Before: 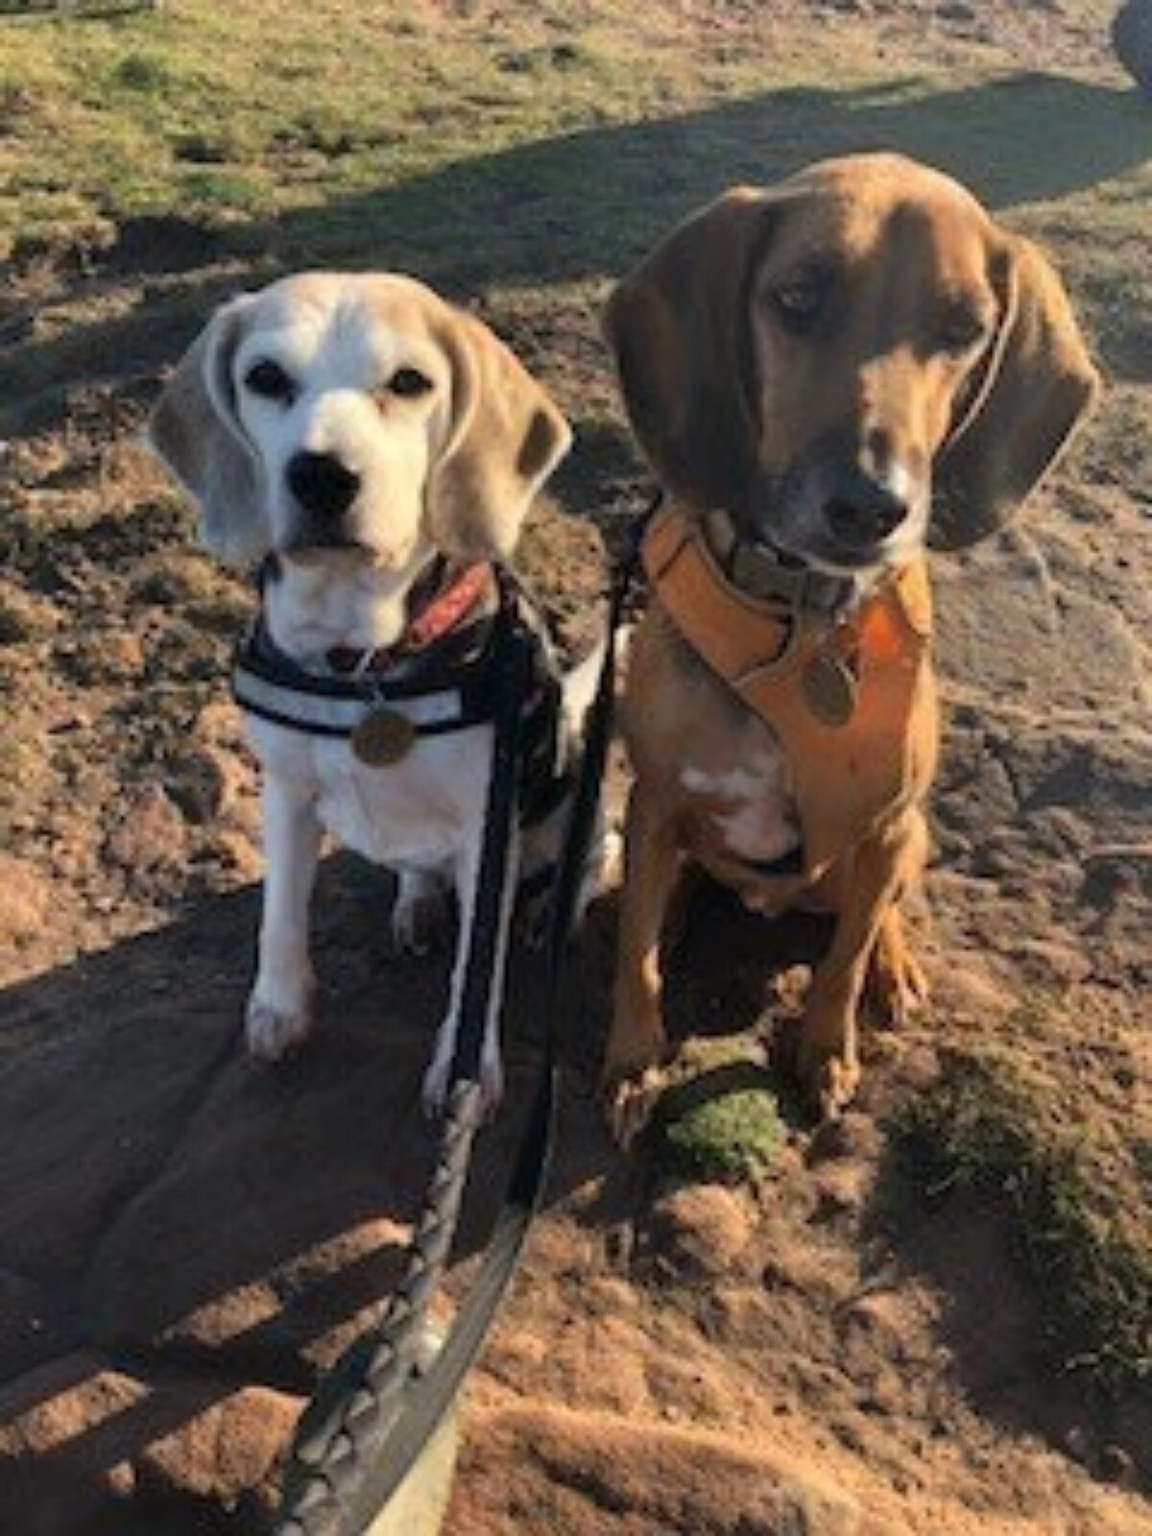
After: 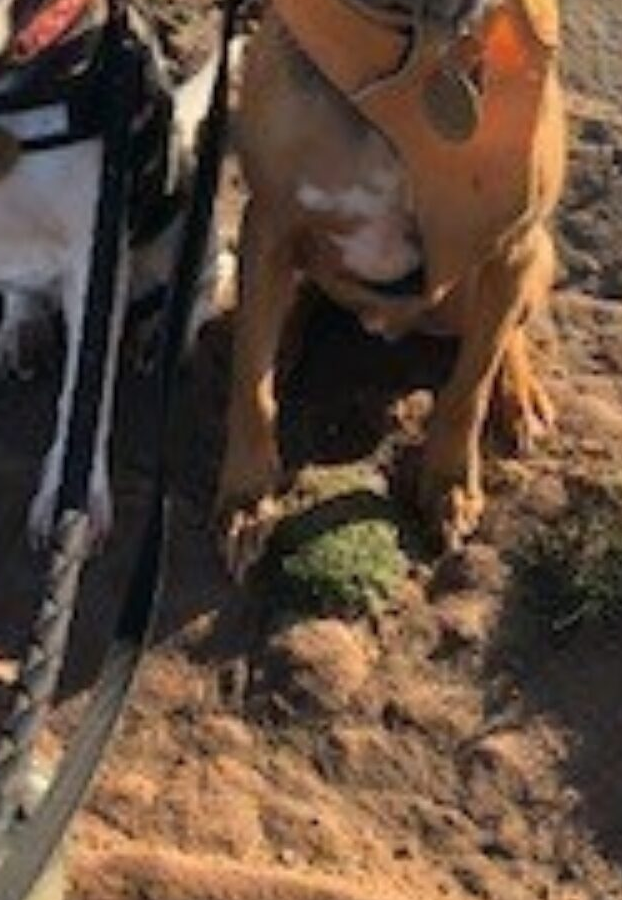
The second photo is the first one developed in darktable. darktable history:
crop: left 34.387%, top 38.443%, right 13.744%, bottom 5.261%
